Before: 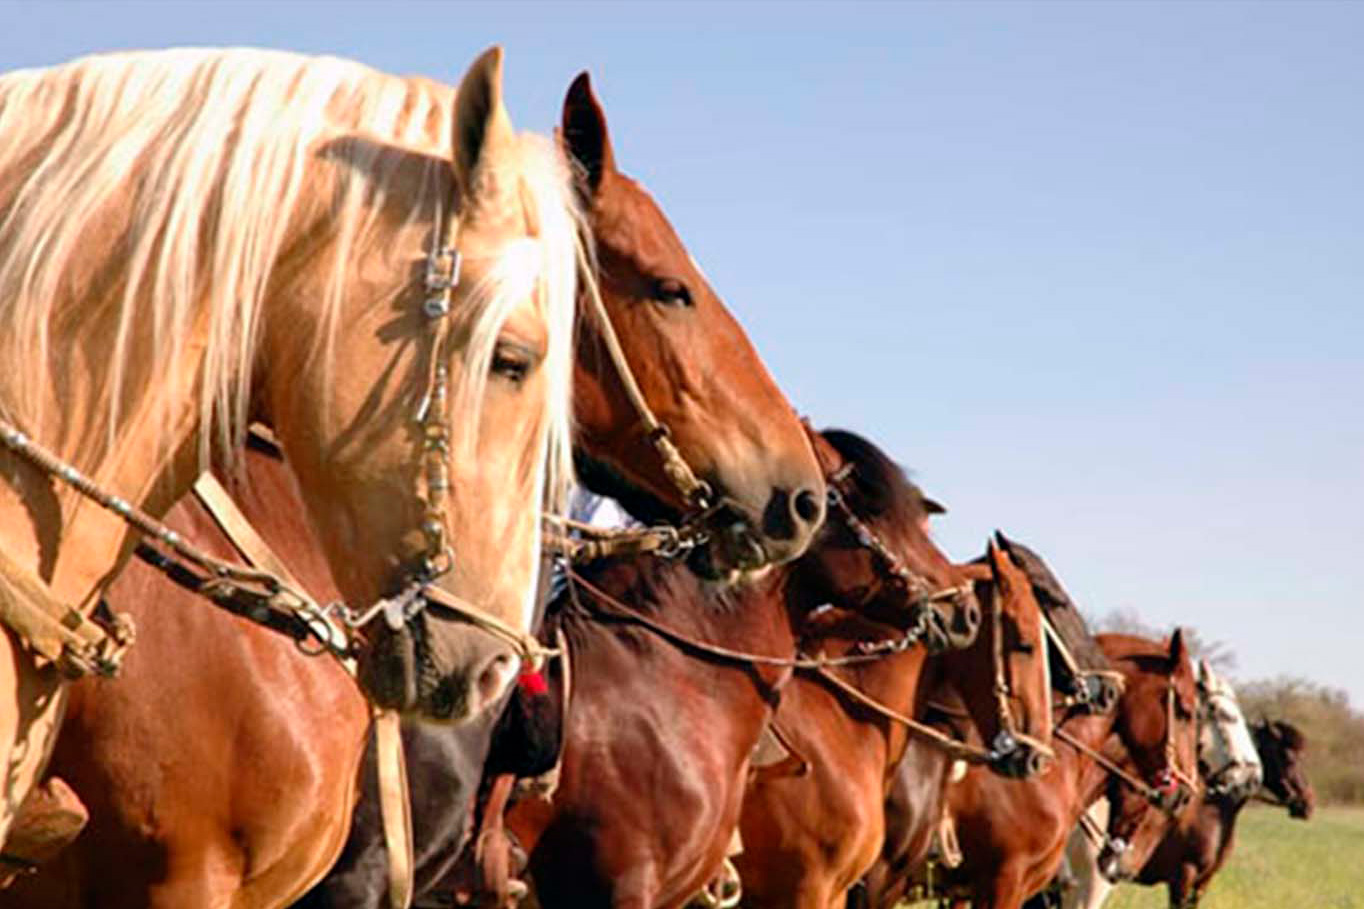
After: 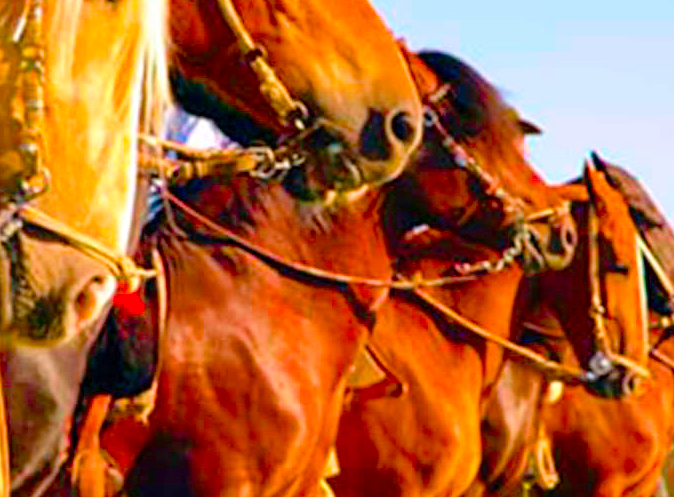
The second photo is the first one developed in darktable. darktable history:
color balance rgb: linear chroma grading › global chroma 15%, perceptual saturation grading › global saturation 30%
crop: left 29.672%, top 41.786%, right 20.851%, bottom 3.487%
exposure: compensate highlight preservation false
velvia: on, module defaults
color balance: output saturation 120%
levels: levels [0, 0.43, 0.984]
